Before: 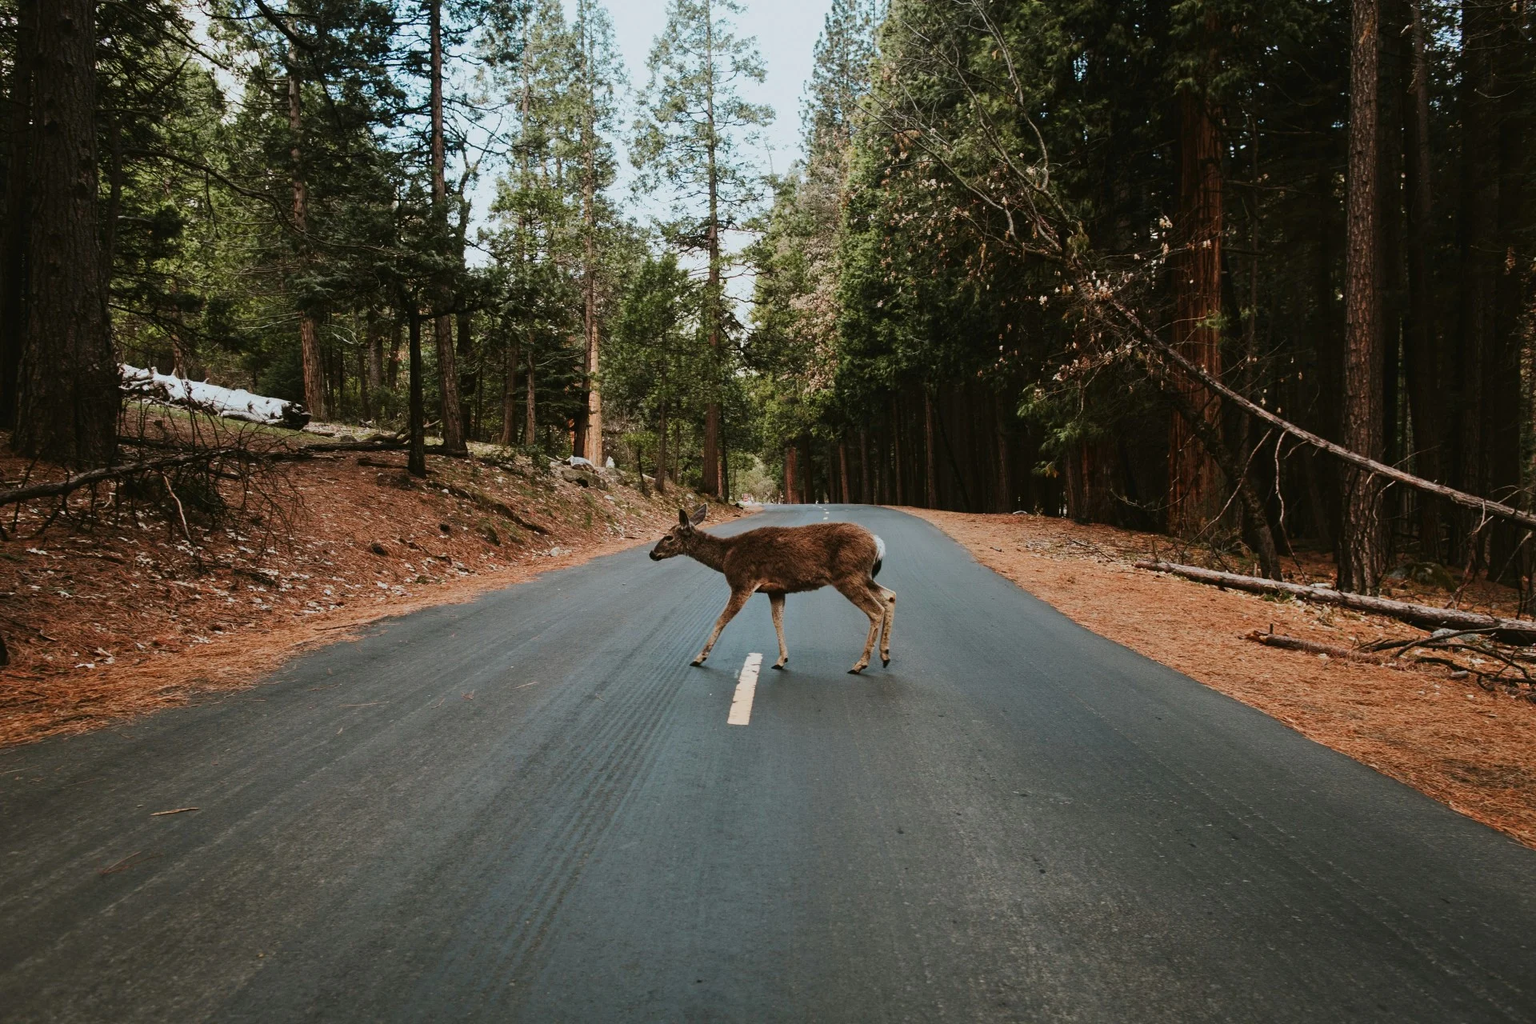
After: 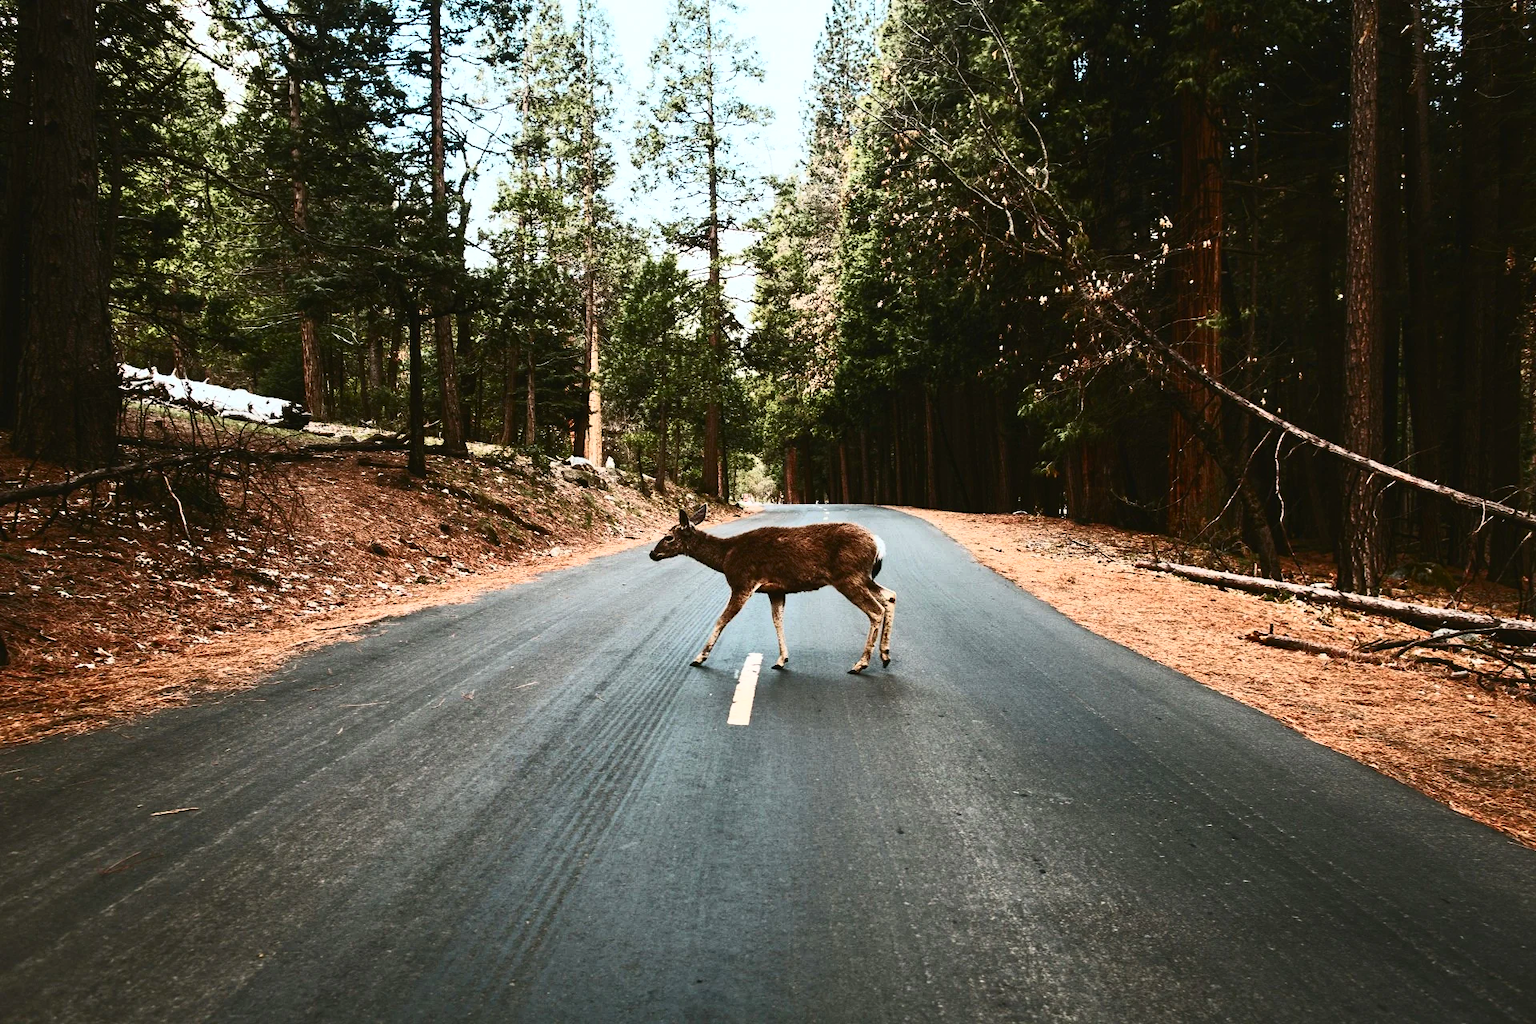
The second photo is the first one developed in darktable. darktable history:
shadows and highlights: shadows 11.42, white point adjustment 1.12, soften with gaussian
contrast brightness saturation: contrast 0.617, brightness 0.351, saturation 0.141
